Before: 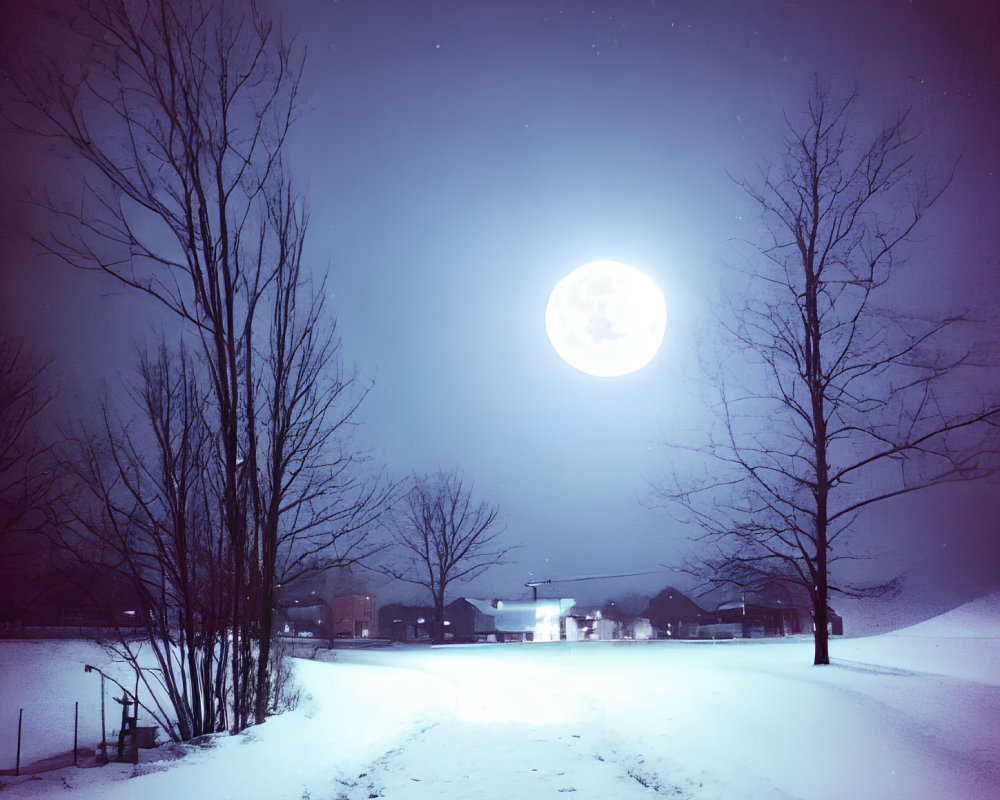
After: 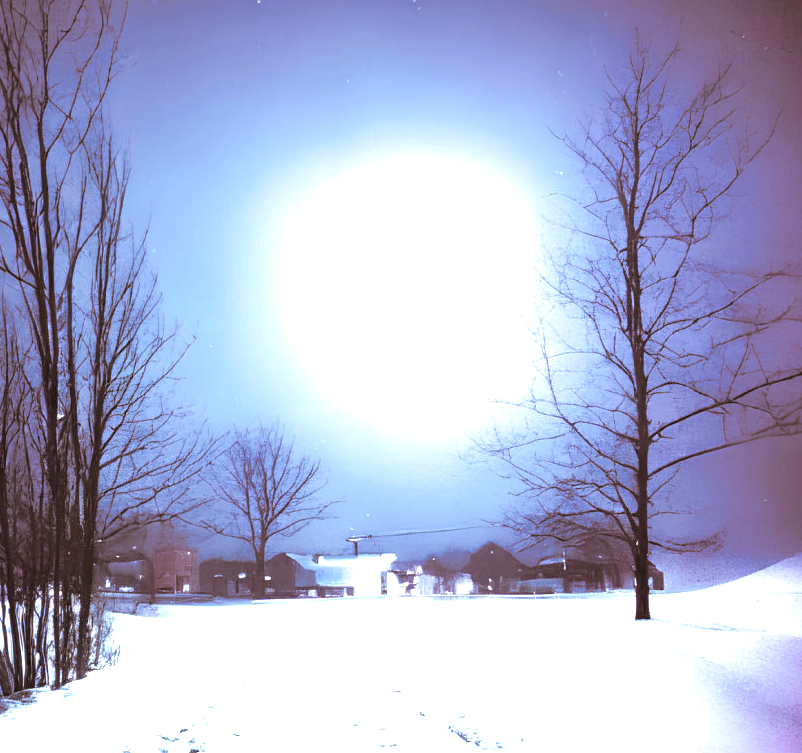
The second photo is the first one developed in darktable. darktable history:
exposure: exposure 1.061 EV, compensate highlight preservation false
crop and rotate: left 17.959%, top 5.771%, right 1.742%
split-toning: shadows › hue 32.4°, shadows › saturation 0.51, highlights › hue 180°, highlights › saturation 0, balance -60.17, compress 55.19%
